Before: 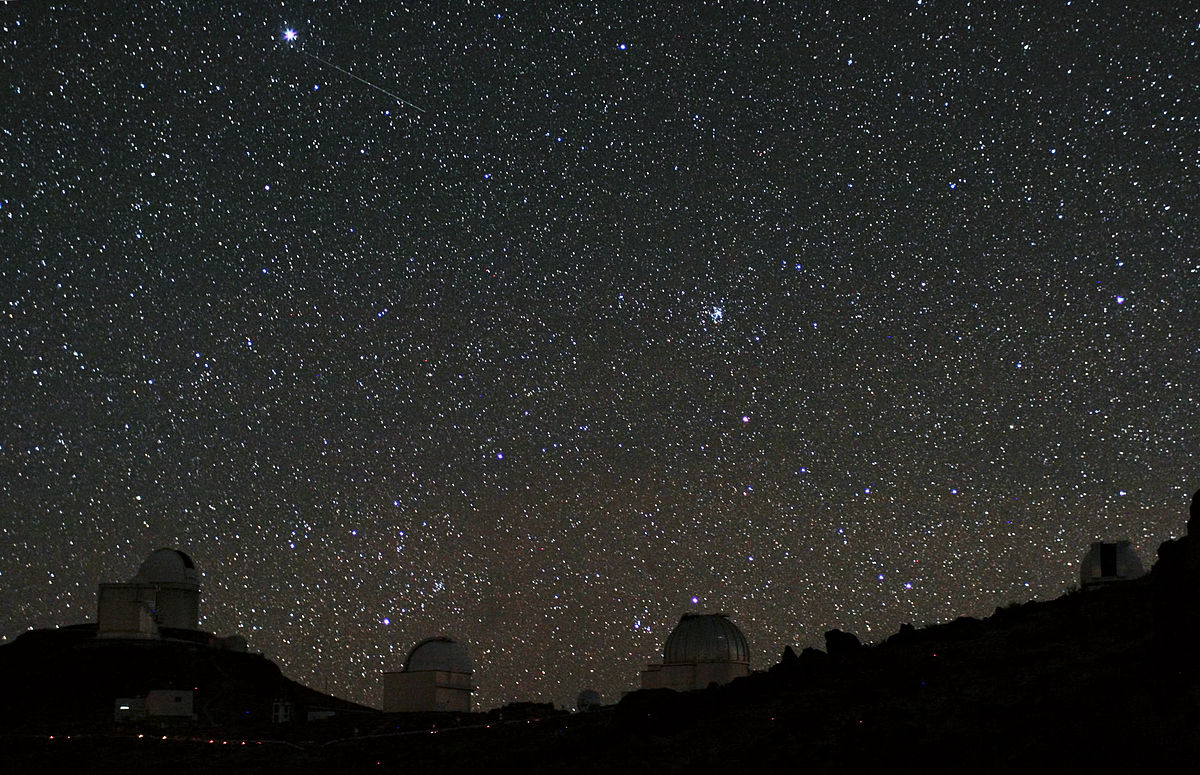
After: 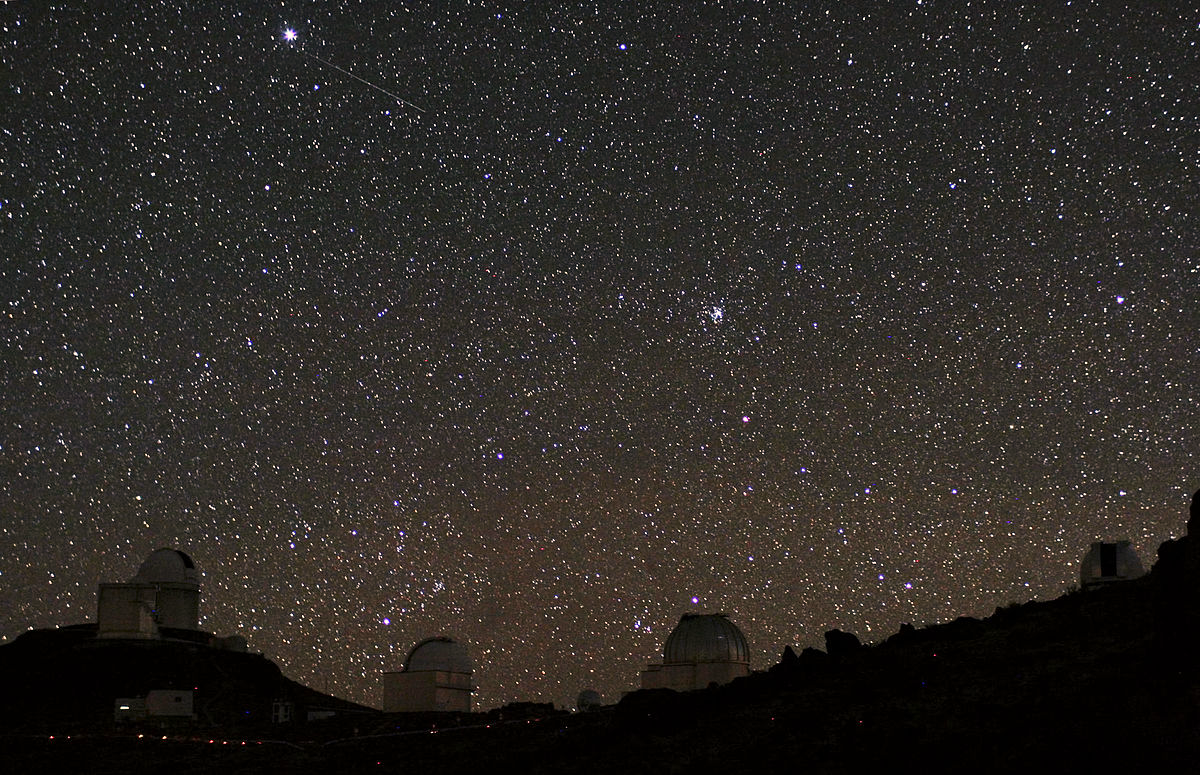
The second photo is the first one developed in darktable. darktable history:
color correction: highlights a* 11.96, highlights b* 11.58
exposure: exposure 0.197 EV, compensate highlight preservation false
